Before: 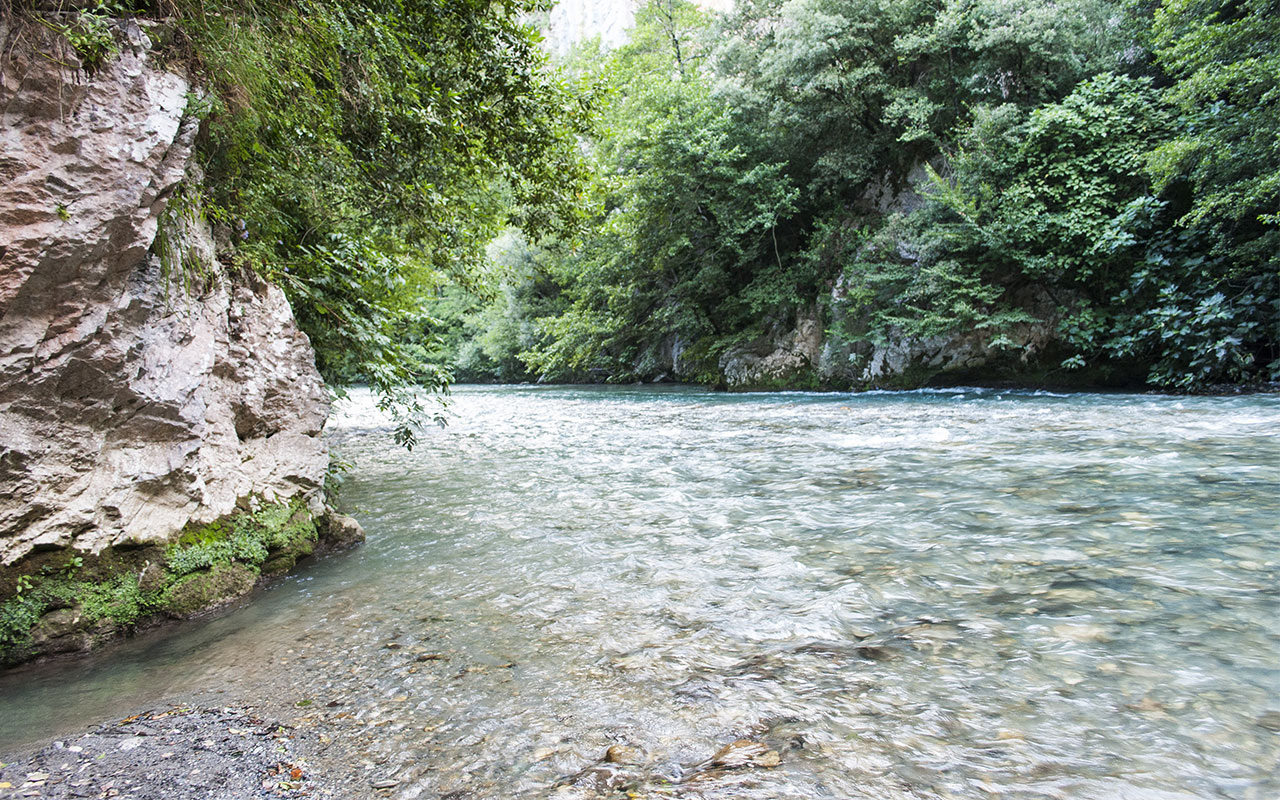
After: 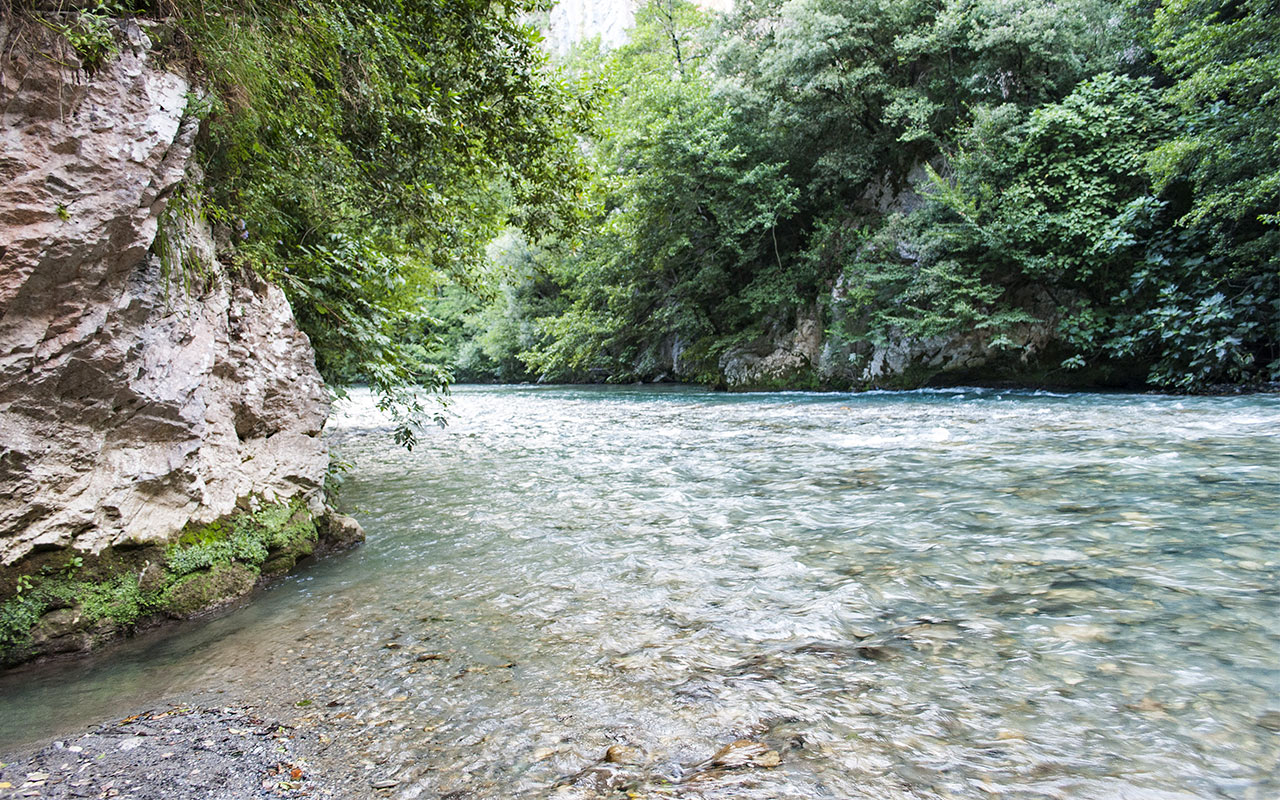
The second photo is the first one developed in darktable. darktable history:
haze removal: compatibility mode true, adaptive false
levels: mode automatic, black 0.023%, white 99.97%, levels [0.062, 0.494, 0.925]
